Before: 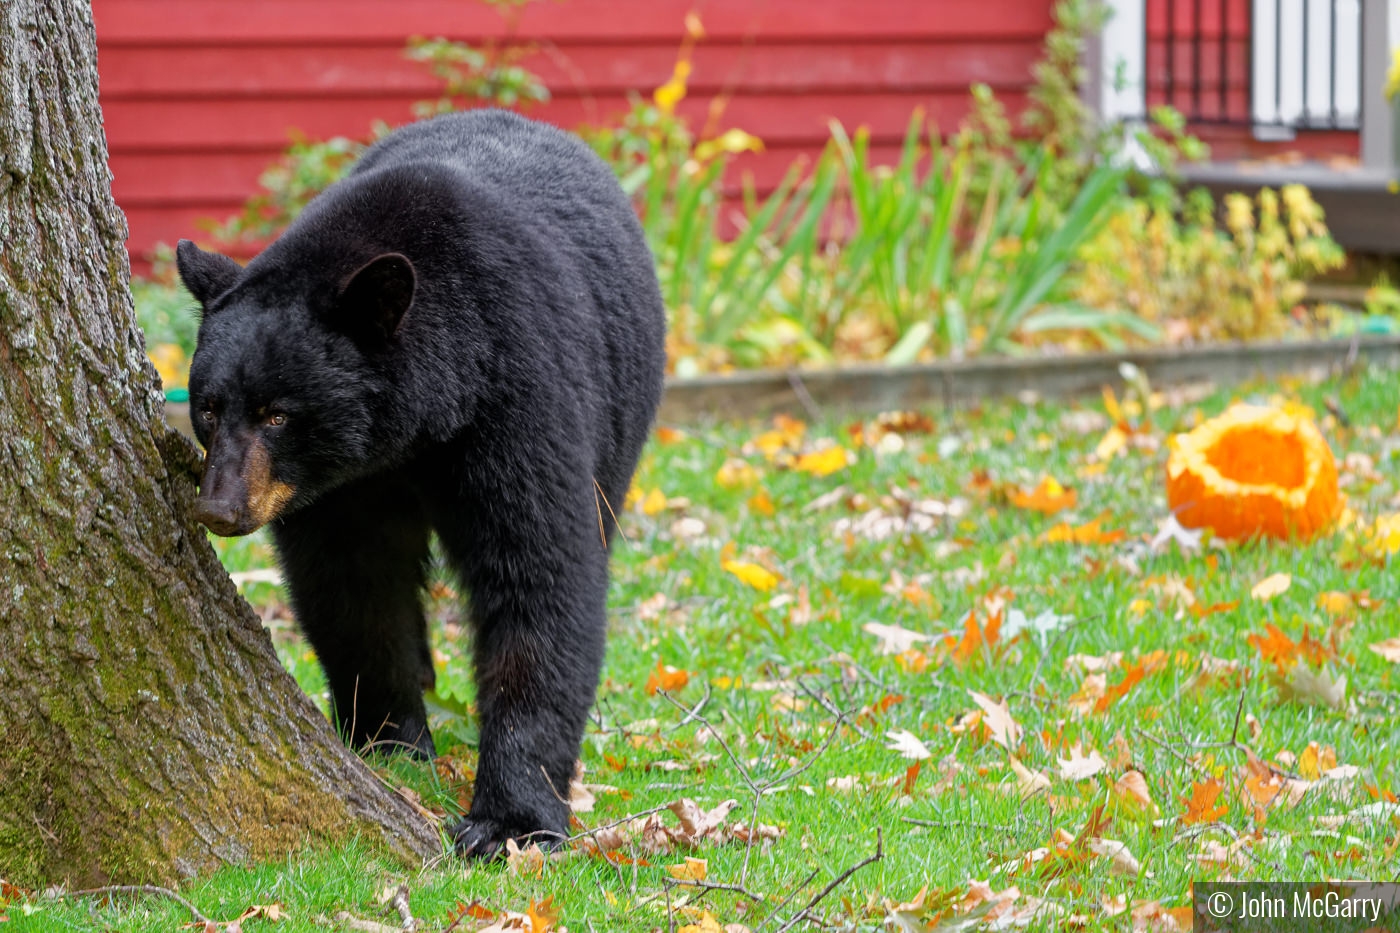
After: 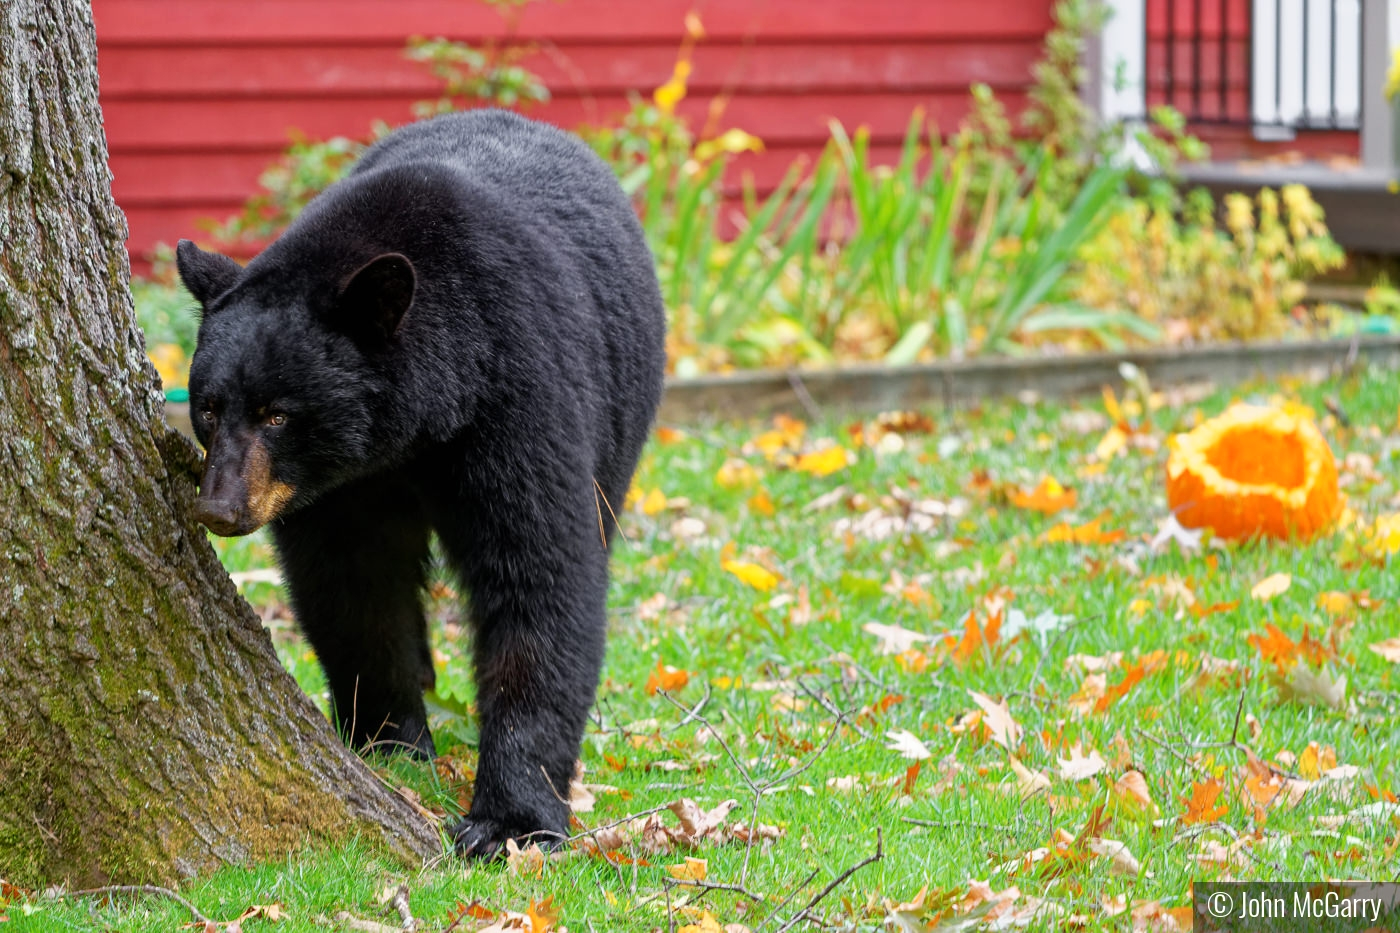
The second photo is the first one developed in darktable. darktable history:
contrast brightness saturation: contrast 0.102, brightness 0.015, saturation 0.02
